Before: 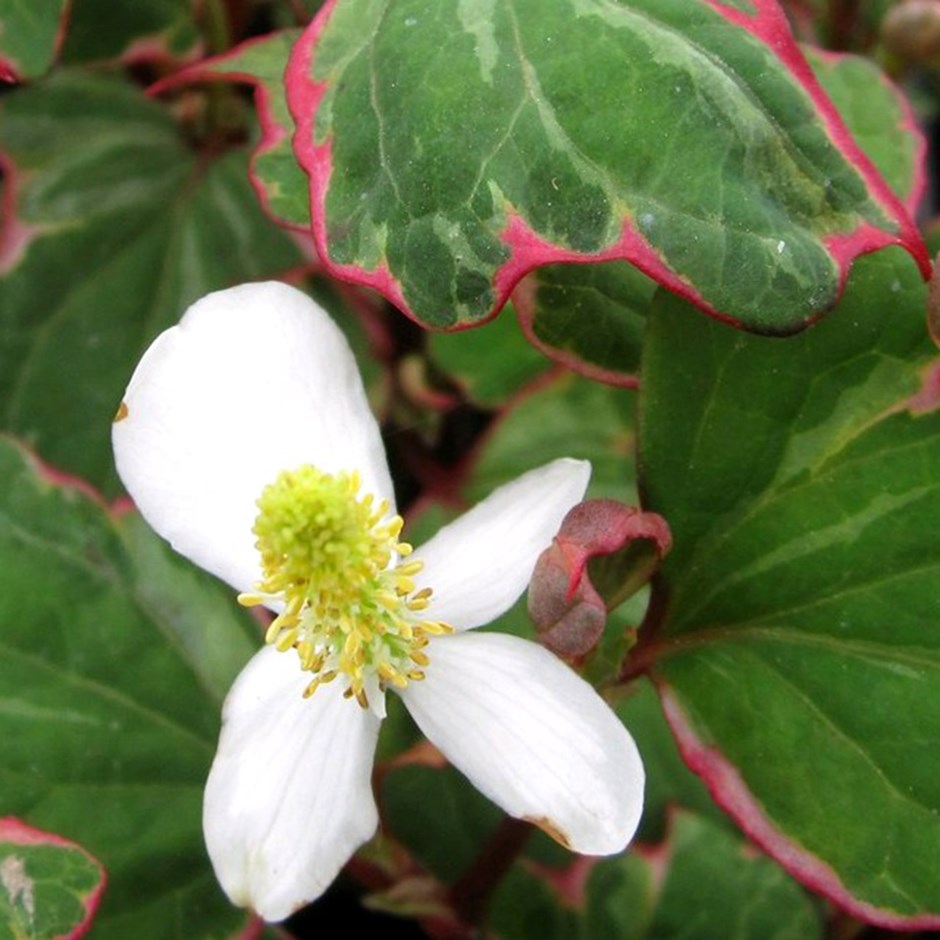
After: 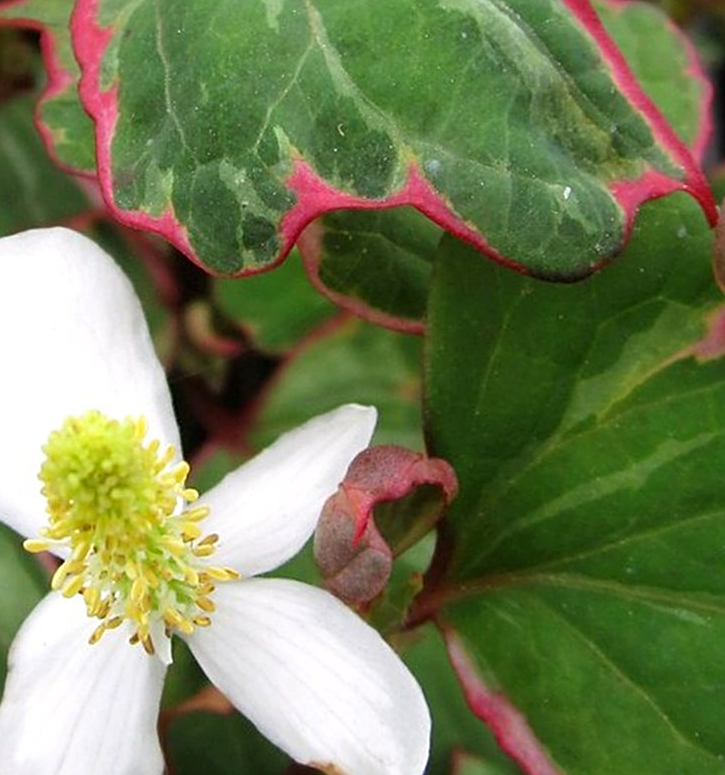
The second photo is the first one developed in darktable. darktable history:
sharpen: on, module defaults
tone equalizer: on, module defaults
crop: left 22.864%, top 5.837%, bottom 11.62%
